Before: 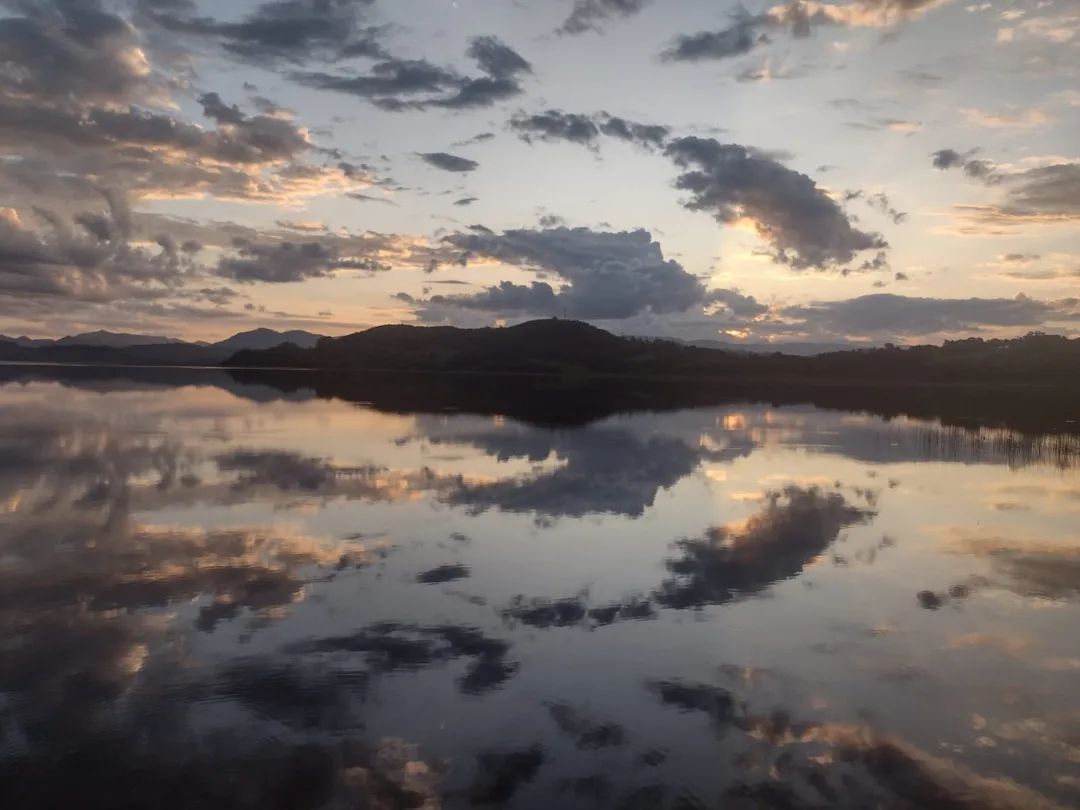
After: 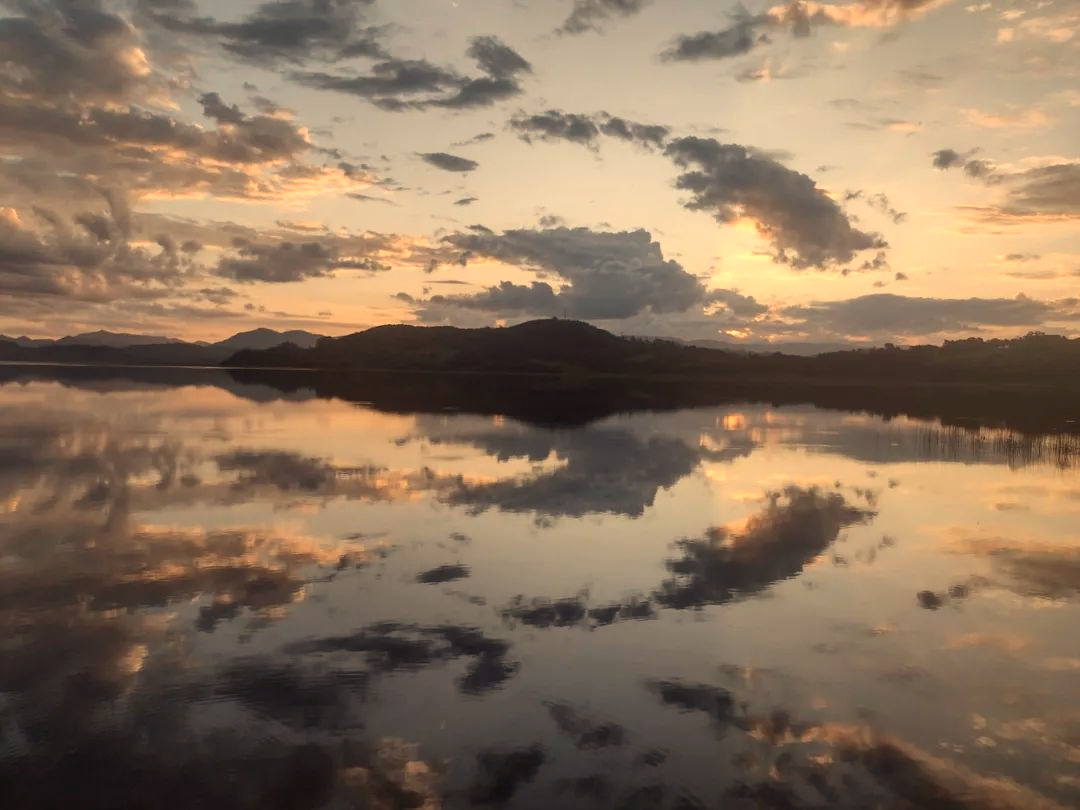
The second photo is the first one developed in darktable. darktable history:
base curve: curves: ch0 [(0, 0) (0.472, 0.508) (1, 1)]
white balance: red 1.123, blue 0.83
